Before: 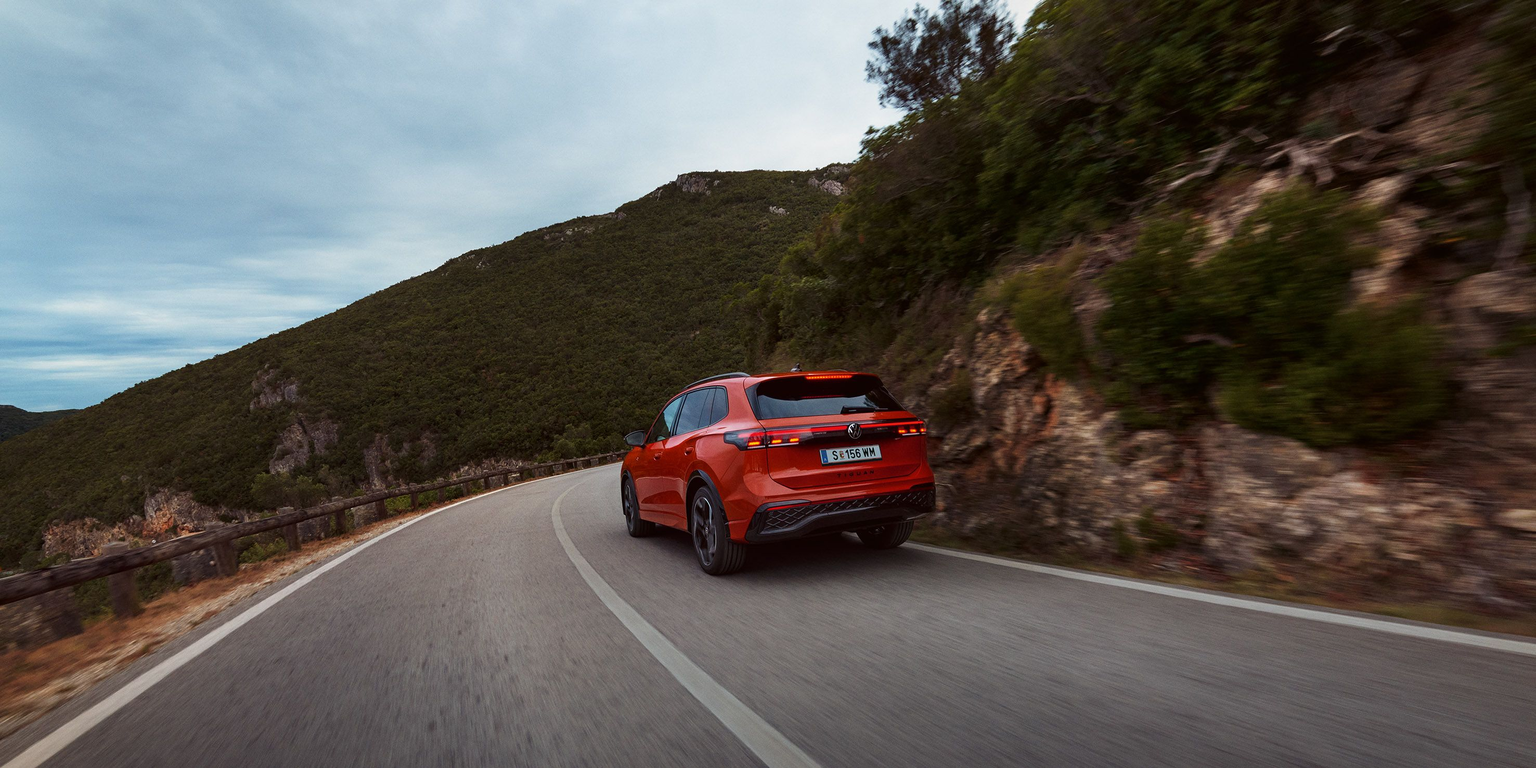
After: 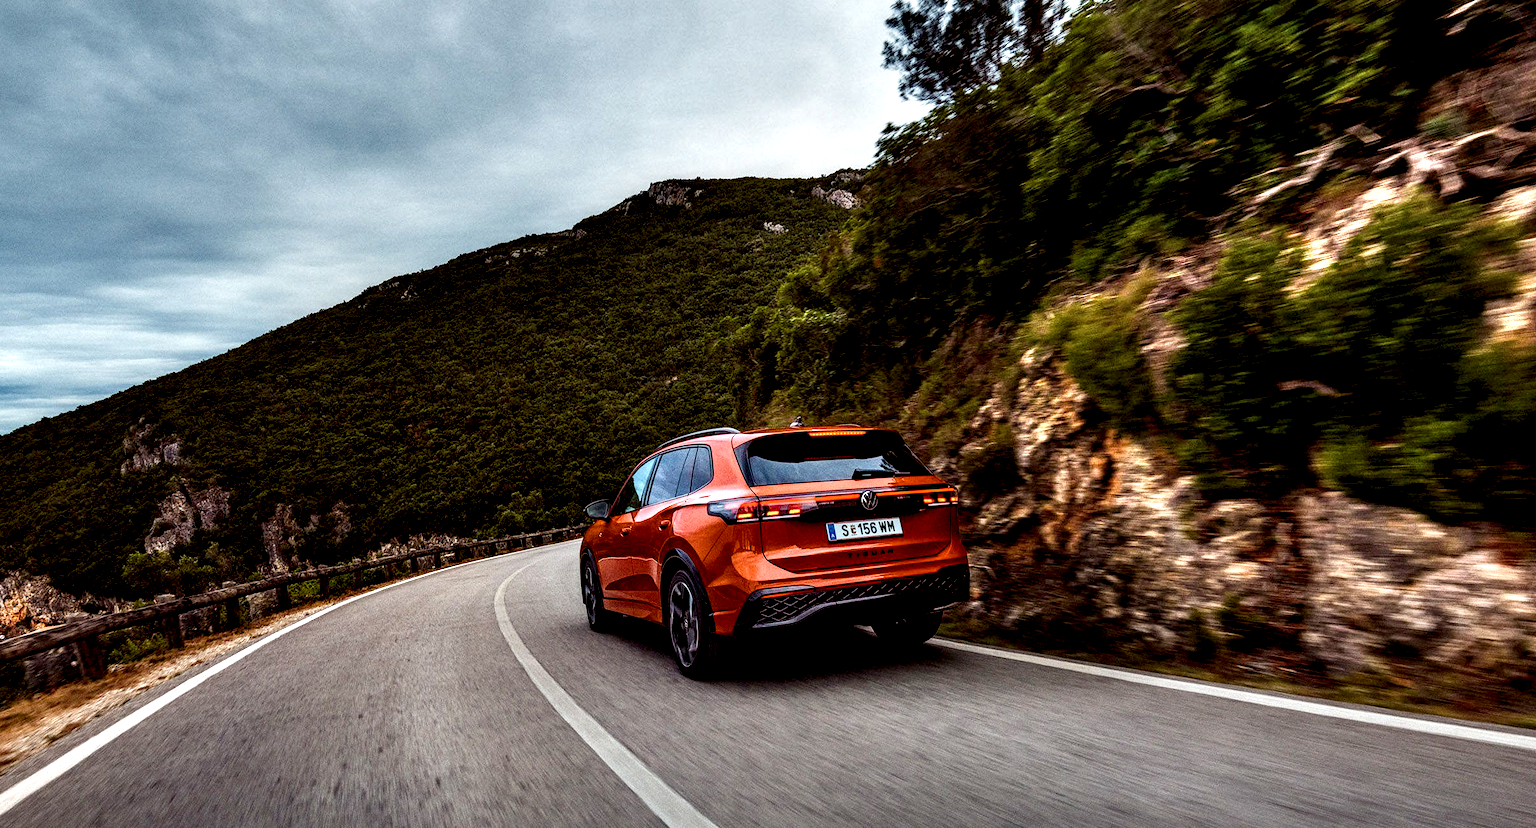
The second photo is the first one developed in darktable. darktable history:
color zones: curves: ch1 [(0.239, 0.552) (0.75, 0.5)]; ch2 [(0.25, 0.462) (0.749, 0.457)], mix -137.22%
color balance rgb: power › hue 312.54°, linear chroma grading › global chroma 5.592%, perceptual saturation grading › global saturation 25.689%, perceptual saturation grading › highlights -50.056%, perceptual saturation grading › shadows 30.321%, global vibrance 20%
local contrast: shadows 184%, detail 223%
shadows and highlights: soften with gaussian
crop: left 9.944%, top 3.522%, right 9.239%, bottom 9.334%
